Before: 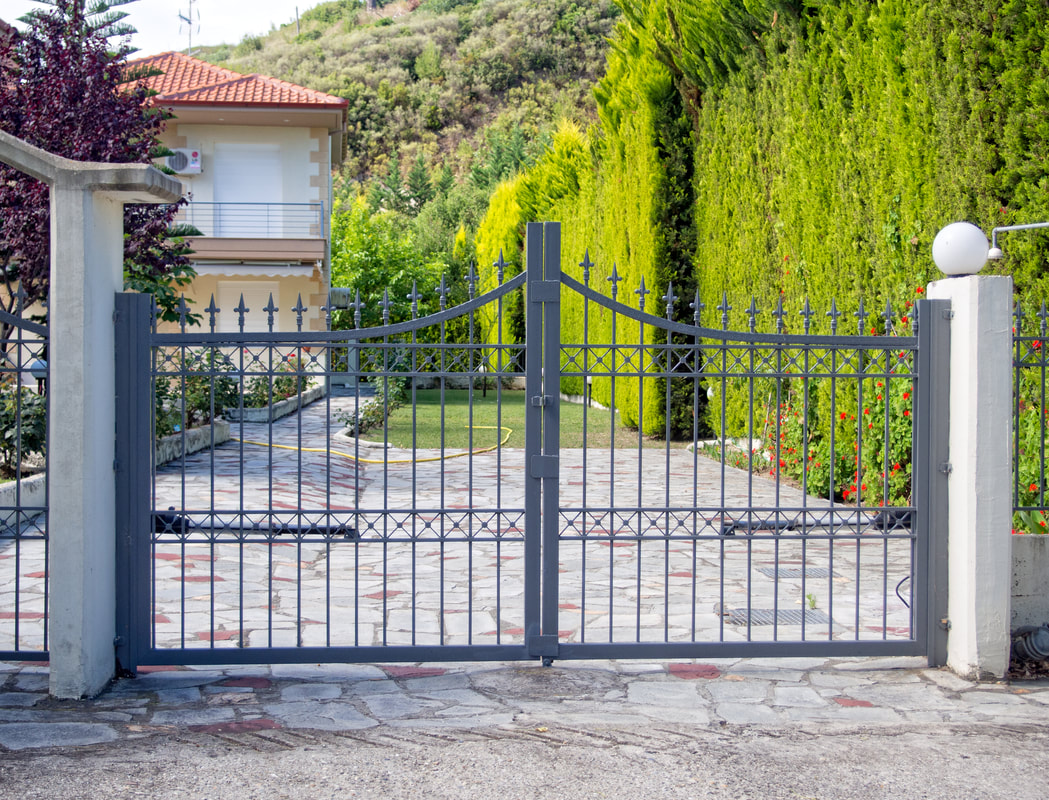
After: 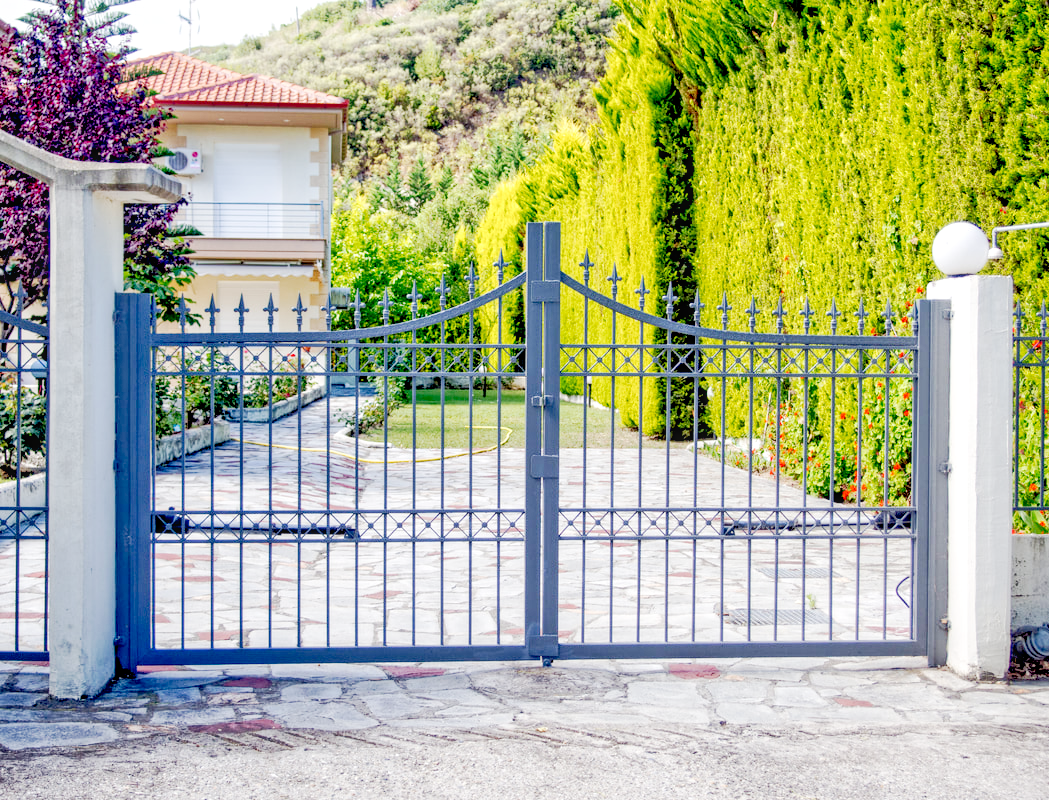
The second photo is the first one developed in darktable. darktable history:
tone curve: curves: ch0 [(0, 0.017) (0.091, 0.046) (0.298, 0.287) (0.439, 0.482) (0.64, 0.729) (0.785, 0.817) (0.995, 0.917)]; ch1 [(0, 0) (0.384, 0.365) (0.463, 0.447) (0.486, 0.474) (0.503, 0.497) (0.526, 0.52) (0.555, 0.564) (0.578, 0.595) (0.638, 0.644) (0.766, 0.773) (1, 1)]; ch2 [(0, 0) (0.374, 0.344) (0.449, 0.434) (0.501, 0.501) (0.528, 0.519) (0.569, 0.589) (0.61, 0.646) (0.666, 0.688) (1, 1)], preserve colors none
color calibration: illuminant same as pipeline (D50), adaptation XYZ, x 0.346, y 0.359, temperature 5019 K
exposure: black level correction 0.012, exposure 0.696 EV, compensate highlight preservation false
tone equalizer: -7 EV 0.161 EV, -6 EV 0.611 EV, -5 EV 1.16 EV, -4 EV 1.34 EV, -3 EV 1.14 EV, -2 EV 0.6 EV, -1 EV 0.149 EV
local contrast: detail 130%
